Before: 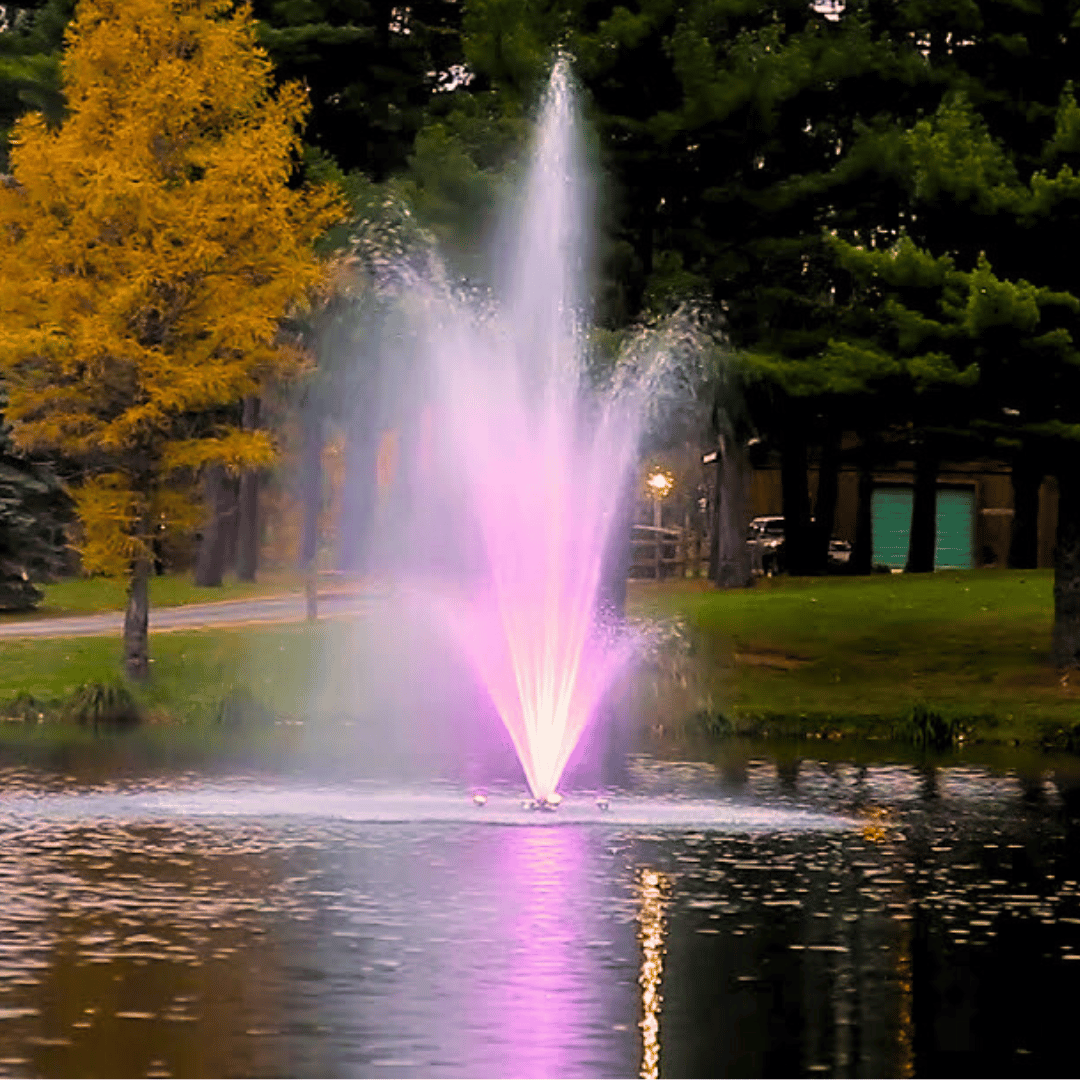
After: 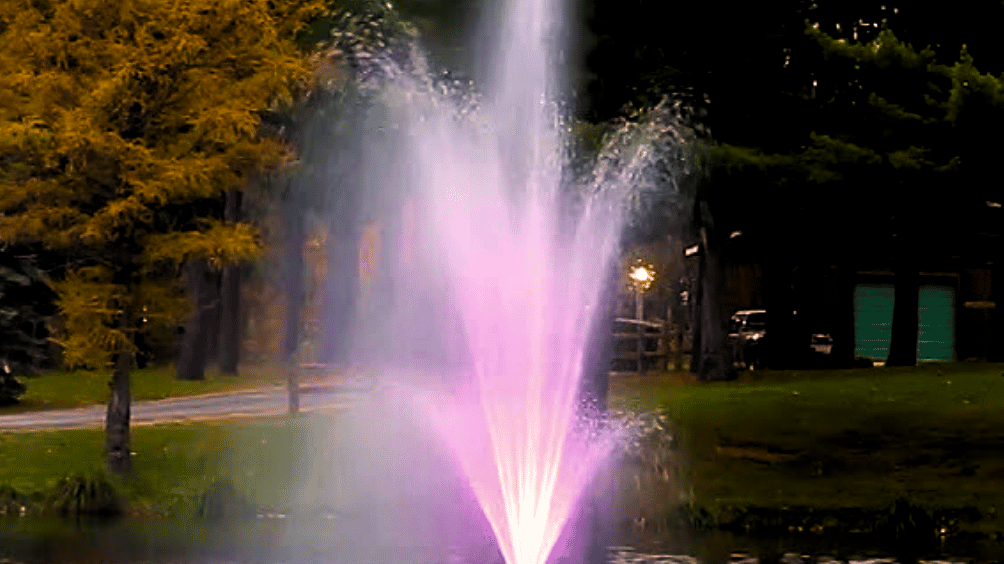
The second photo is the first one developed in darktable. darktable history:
crop: left 1.744%, top 19.225%, right 5.069%, bottom 28.357%
tone equalizer: on, module defaults
levels: levels [0.101, 0.578, 0.953]
color balance rgb: perceptual saturation grading › global saturation 20%, perceptual saturation grading › highlights -25%, perceptual saturation grading › shadows 50%
